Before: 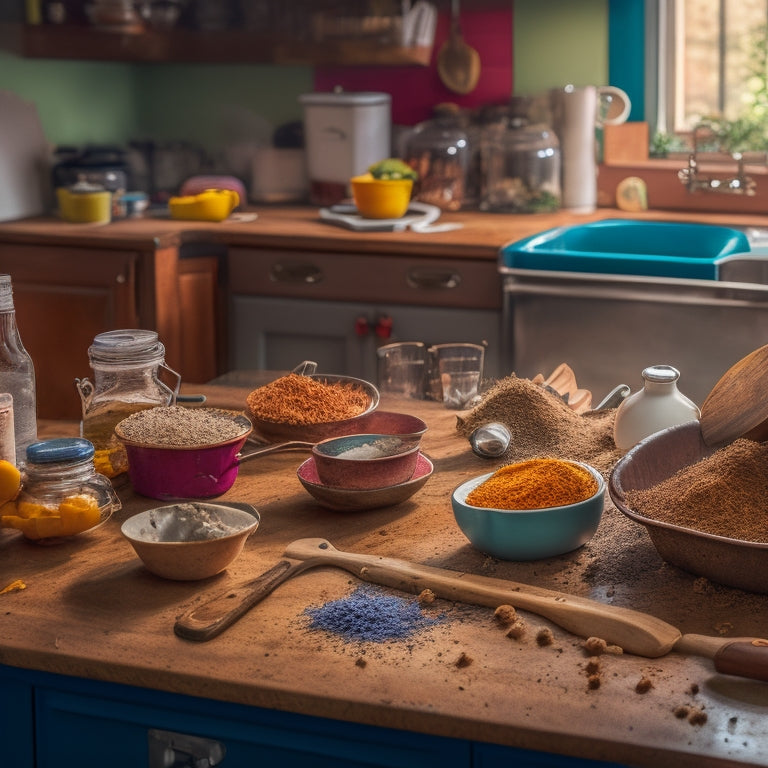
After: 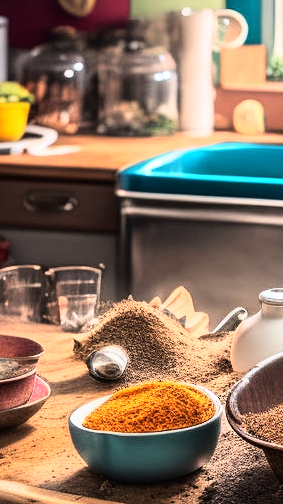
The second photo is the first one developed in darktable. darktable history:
rgb curve: curves: ch0 [(0, 0) (0.21, 0.15) (0.24, 0.21) (0.5, 0.75) (0.75, 0.96) (0.89, 0.99) (1, 1)]; ch1 [(0, 0.02) (0.21, 0.13) (0.25, 0.2) (0.5, 0.67) (0.75, 0.9) (0.89, 0.97) (1, 1)]; ch2 [(0, 0.02) (0.21, 0.13) (0.25, 0.2) (0.5, 0.67) (0.75, 0.9) (0.89, 0.97) (1, 1)], compensate middle gray true
crop and rotate: left 49.936%, top 10.094%, right 13.136%, bottom 24.256%
exposure: exposure -0.072 EV, compensate highlight preservation false
